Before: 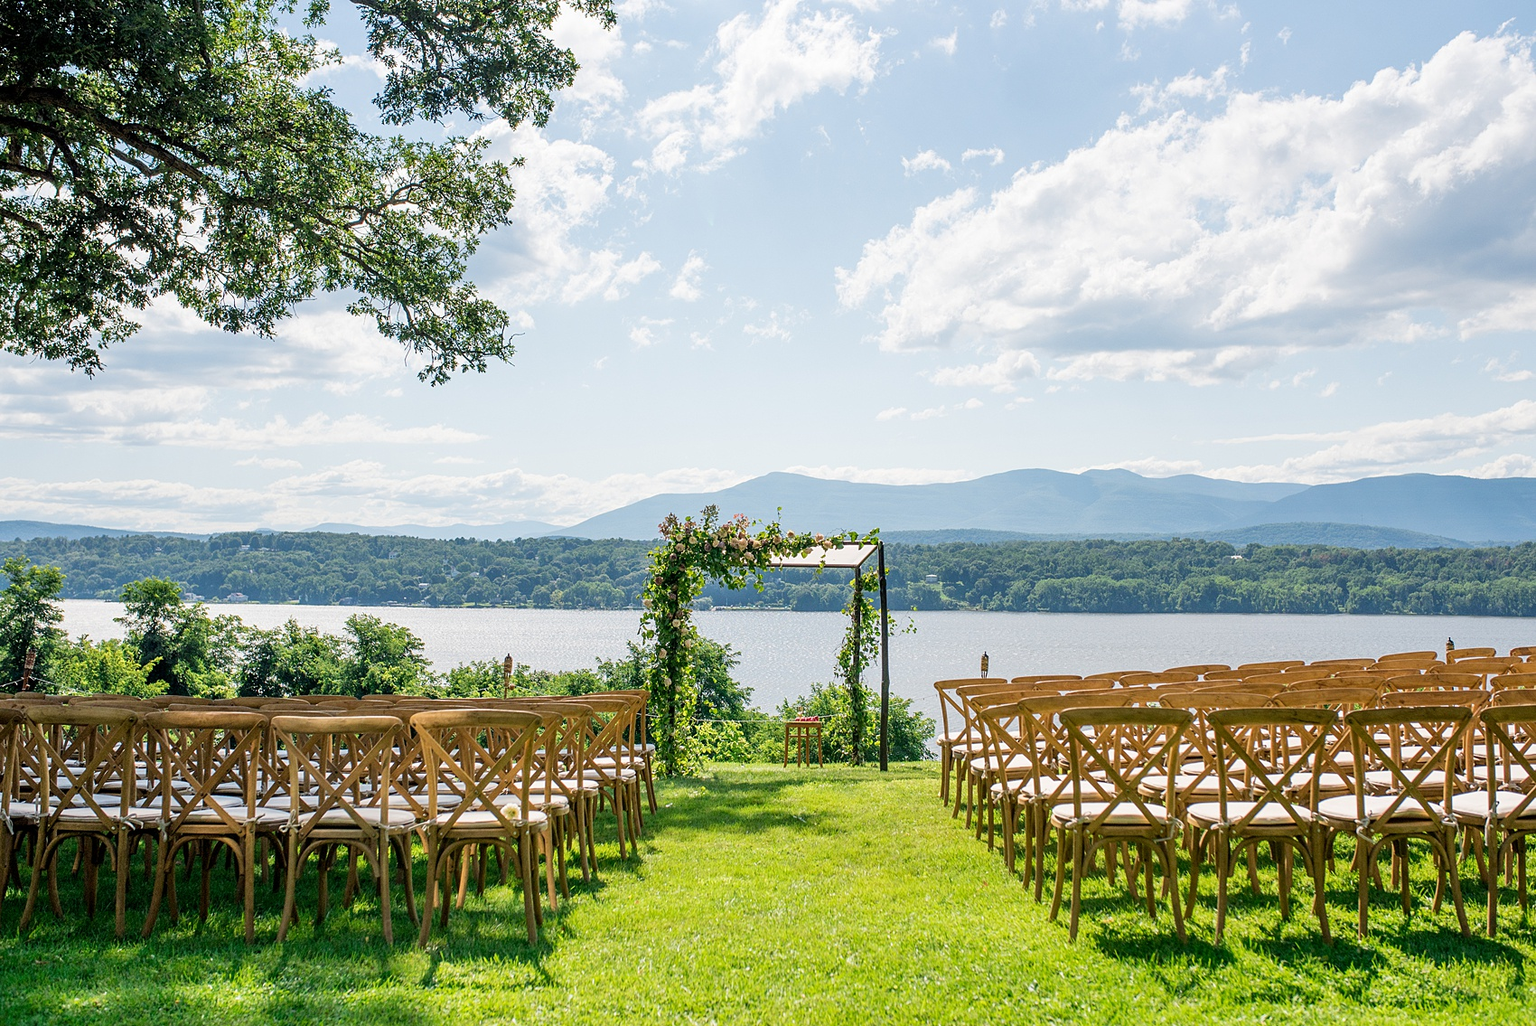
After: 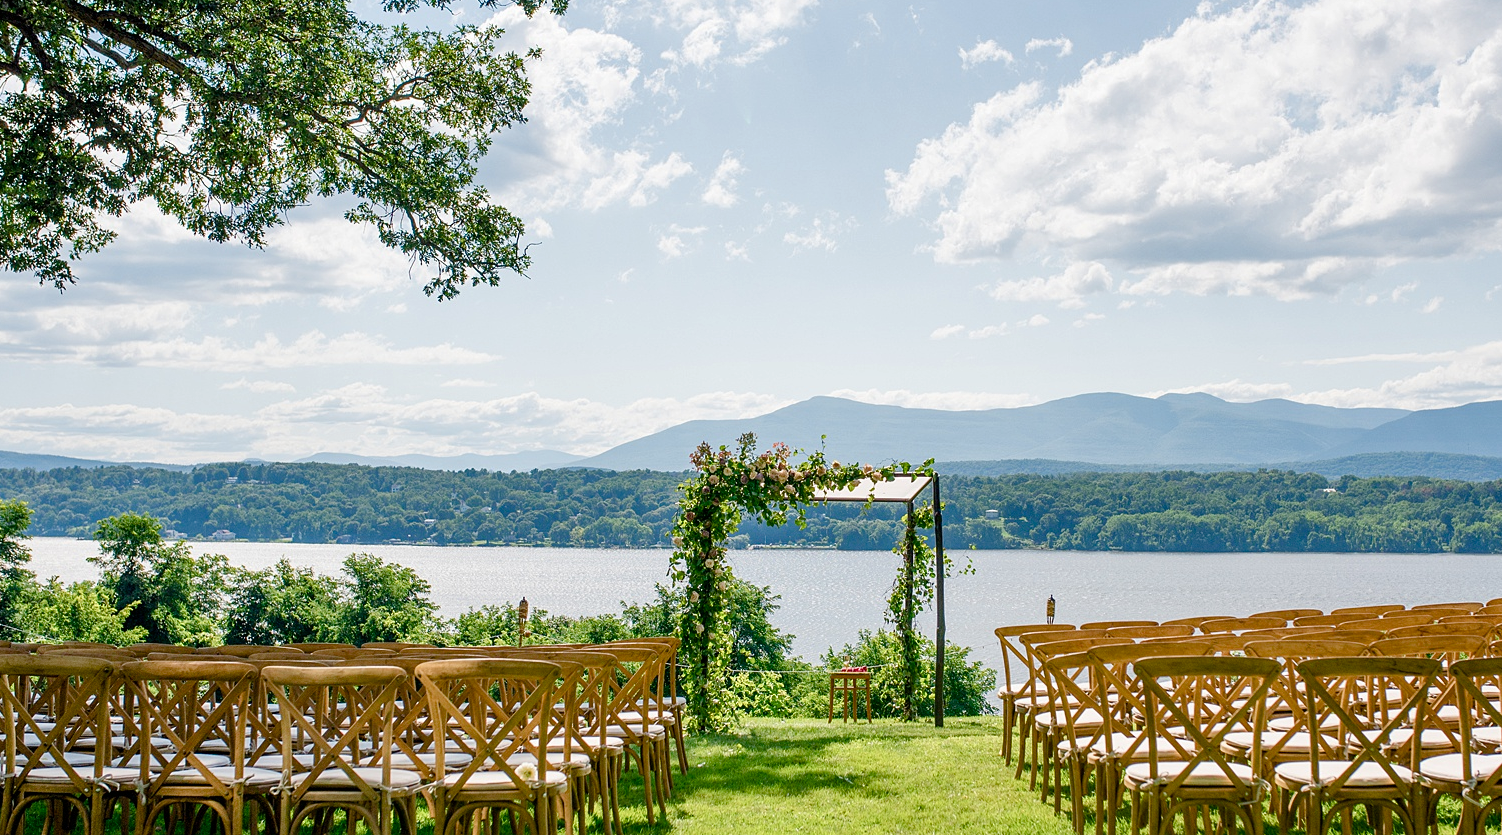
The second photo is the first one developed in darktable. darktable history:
shadows and highlights: shadows 29.75, highlights -30.42, low approximation 0.01, soften with gaussian
color balance rgb: power › hue 314.63°, linear chroma grading › shadows -3.38%, linear chroma grading › highlights -3.943%, perceptual saturation grading › global saturation 20%, perceptual saturation grading › highlights -49.151%, perceptual saturation grading › shadows 25.769%, global vibrance 29.439%
crop and rotate: left 2.328%, top 11.129%, right 9.312%, bottom 15.235%
